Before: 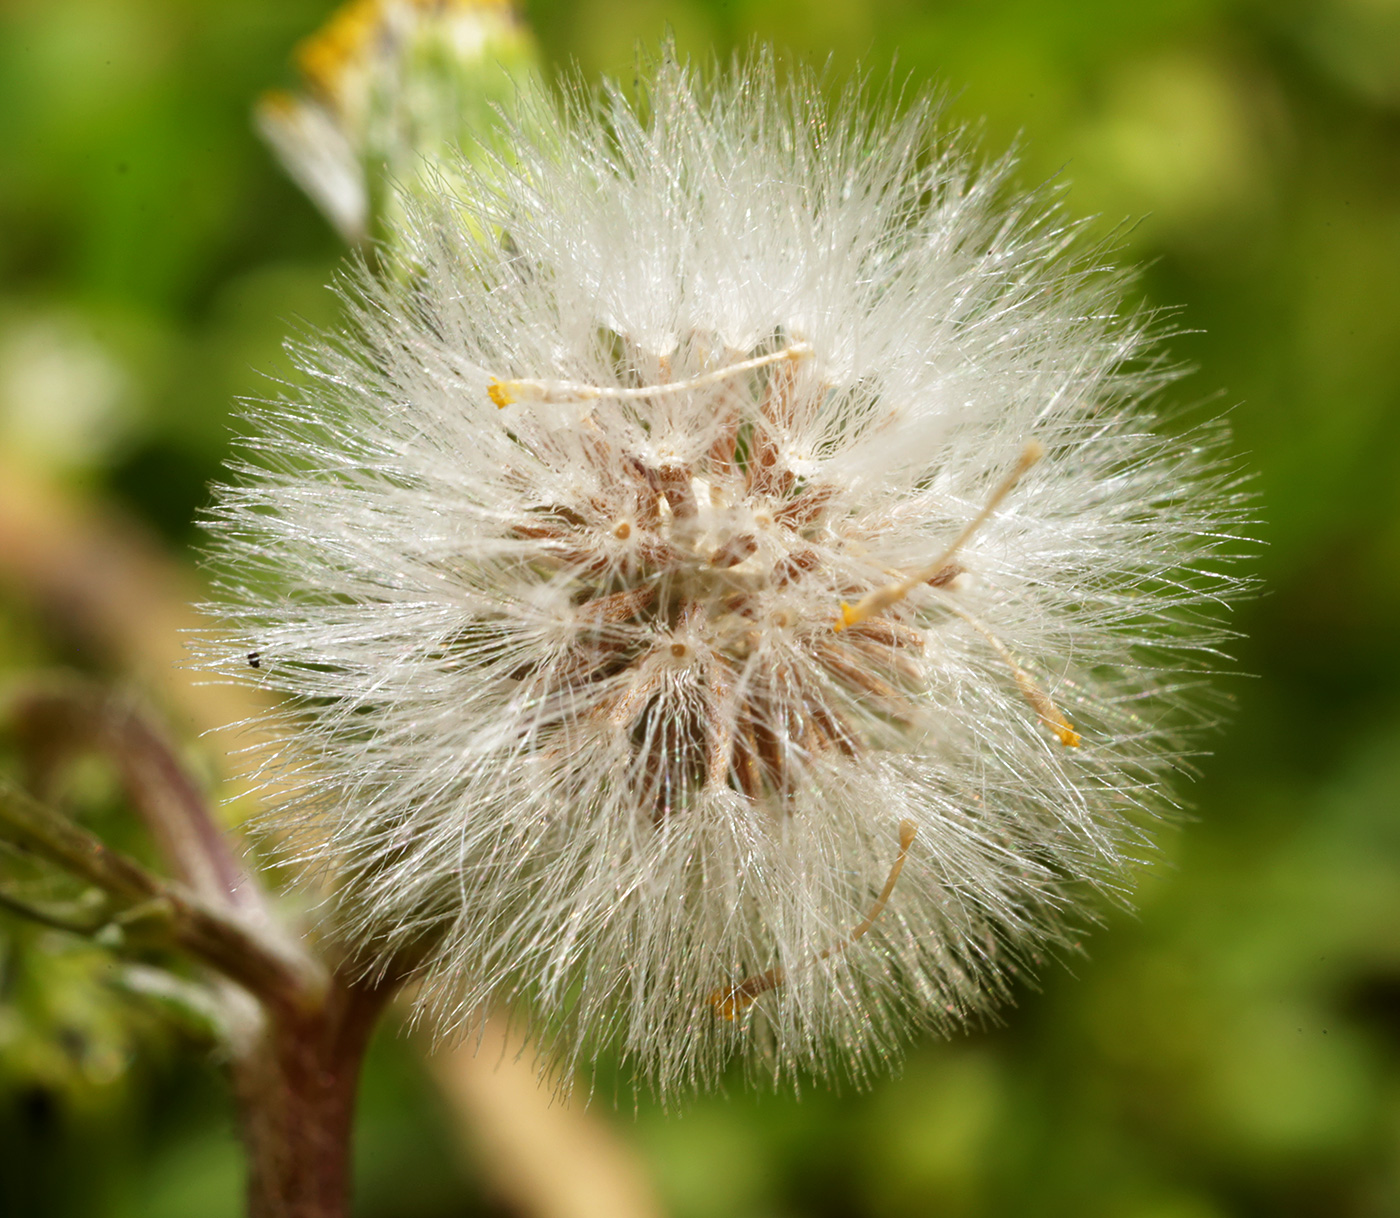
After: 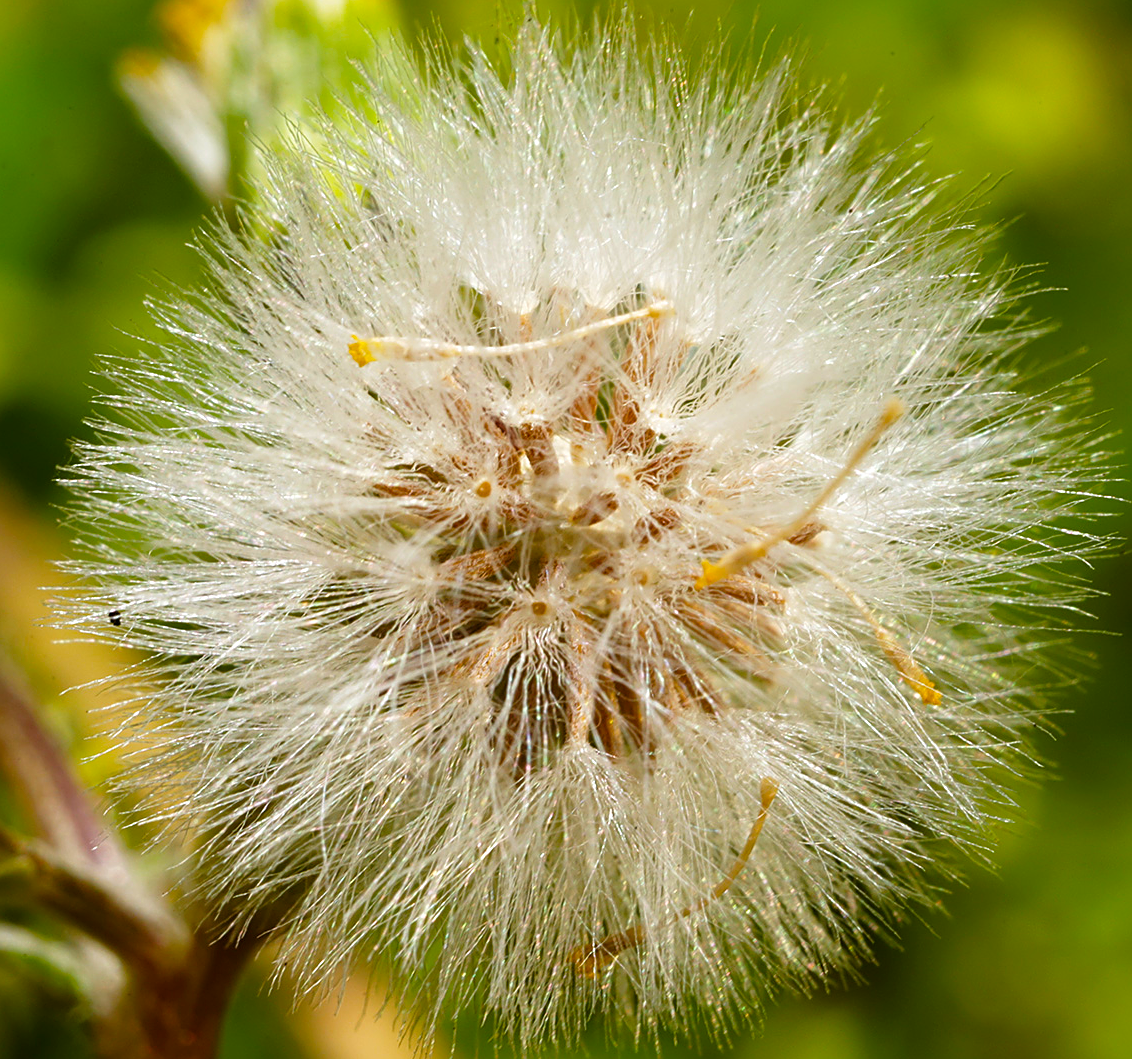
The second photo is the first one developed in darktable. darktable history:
crop: left 9.929%, top 3.475%, right 9.188%, bottom 9.529%
sharpen: on, module defaults
color balance rgb: perceptual saturation grading › global saturation 30%, global vibrance 20%
